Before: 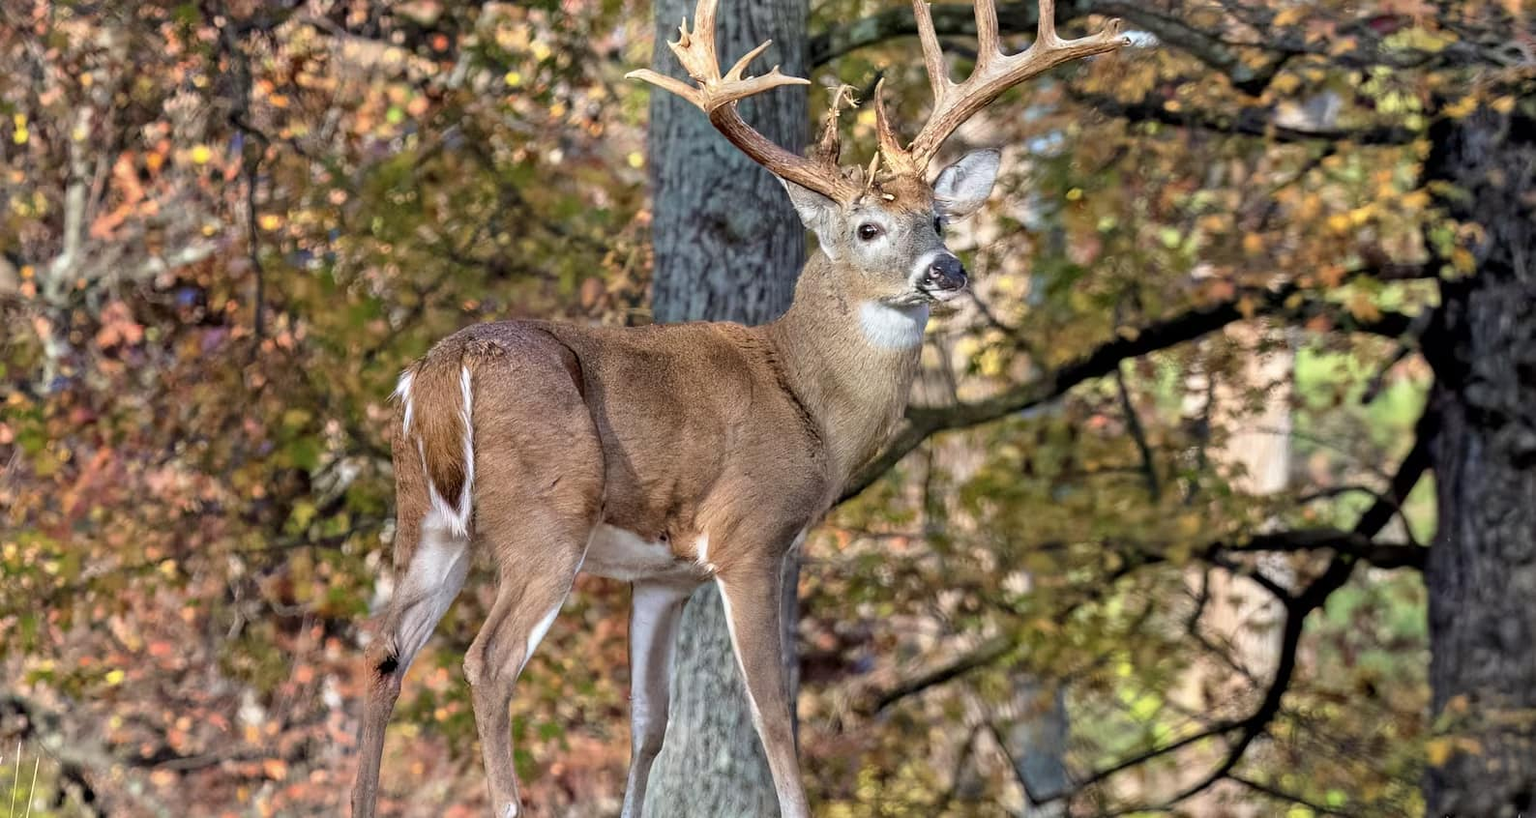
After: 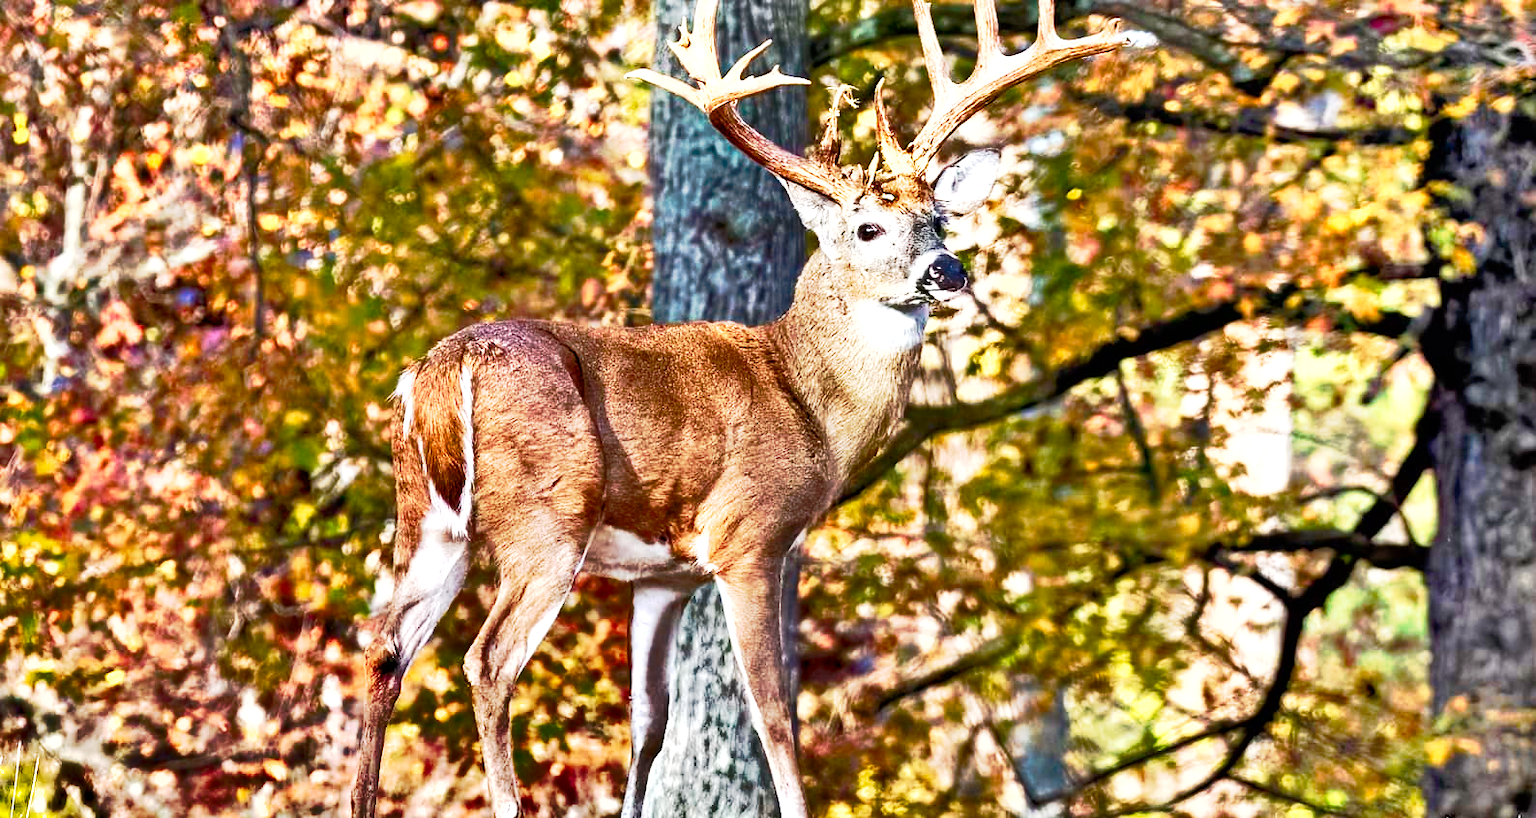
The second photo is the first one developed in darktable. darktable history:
exposure: black level correction 0, exposure 1.105 EV, compensate highlight preservation false
tone curve: curves: ch0 [(0, 0) (0.105, 0.068) (0.181, 0.185) (0.28, 0.291) (0.384, 0.404) (0.485, 0.531) (0.638, 0.681) (0.795, 0.879) (1, 0.977)]; ch1 [(0, 0) (0.161, 0.092) (0.35, 0.33) (0.379, 0.401) (0.456, 0.469) (0.504, 0.5) (0.512, 0.514) (0.58, 0.597) (0.635, 0.646) (1, 1)]; ch2 [(0, 0) (0.371, 0.362) (0.437, 0.437) (0.5, 0.5) (0.53, 0.523) (0.56, 0.58) (0.622, 0.606) (1, 1)], preserve colors none
color balance rgb: highlights gain › chroma 0.298%, highlights gain › hue 330.96°, perceptual saturation grading › global saturation 24.465%, perceptual saturation grading › highlights -23.943%, perceptual saturation grading › mid-tones 24.573%, perceptual saturation grading › shadows 40.803%, global vibrance 11.356%, contrast 4.853%
shadows and highlights: shadows 20.85, highlights -83.01, soften with gaussian
